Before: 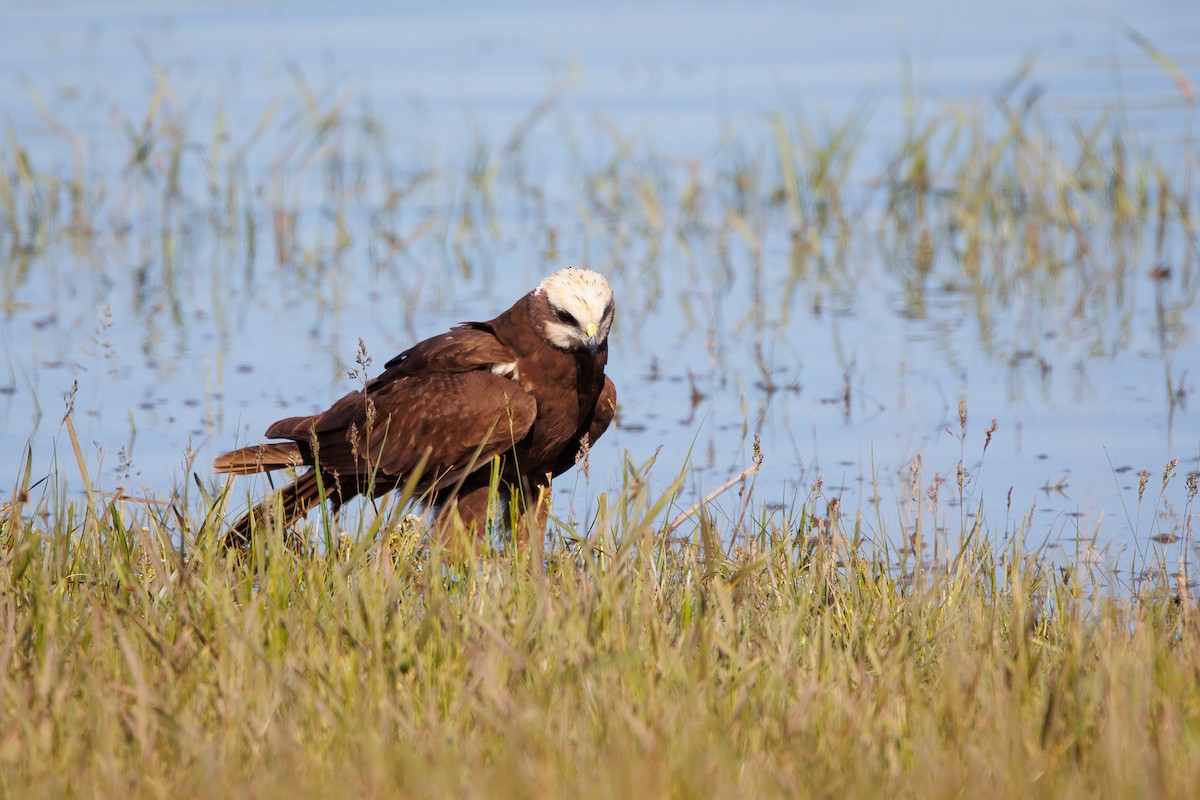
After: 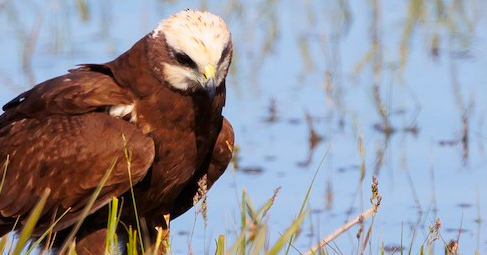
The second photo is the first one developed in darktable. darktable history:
crop: left 31.879%, top 32.259%, right 27.489%, bottom 35.821%
contrast brightness saturation: contrast 0.09, saturation 0.268
